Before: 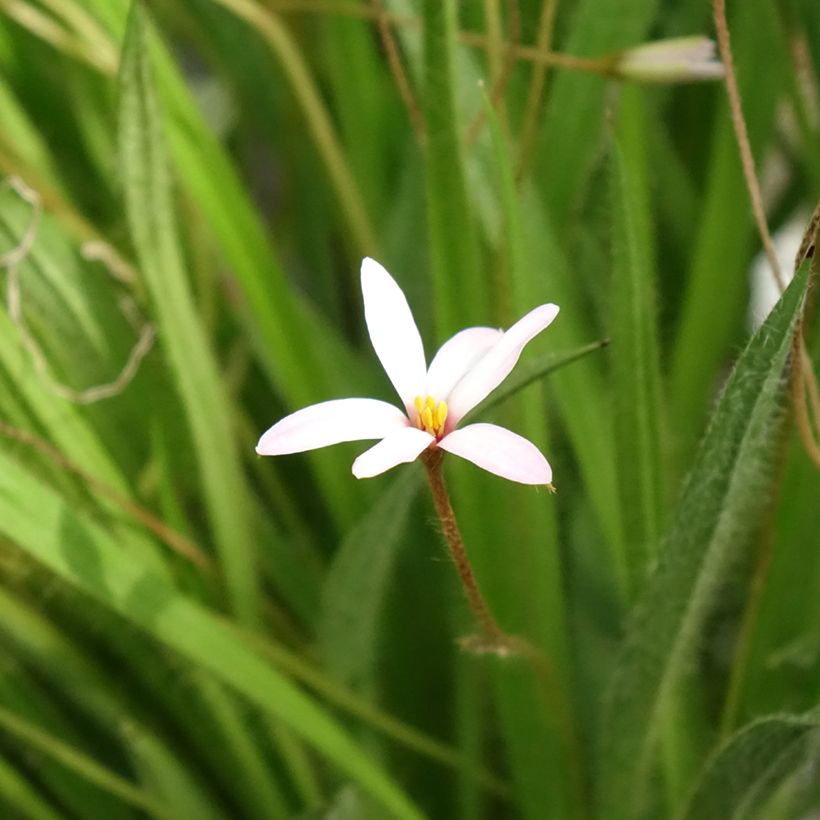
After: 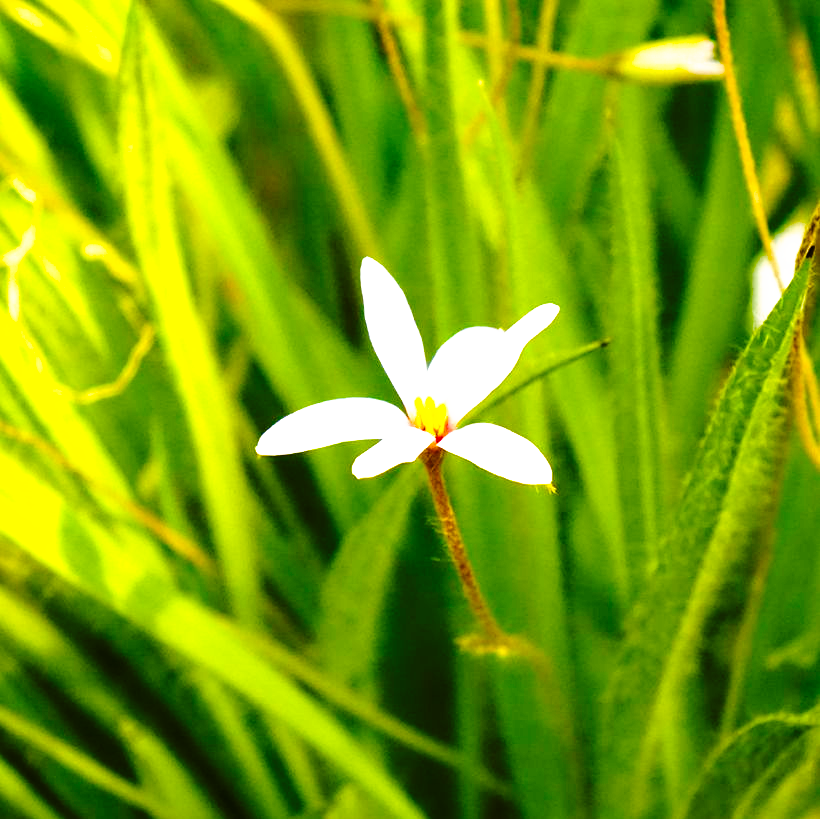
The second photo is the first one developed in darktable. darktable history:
color contrast: green-magenta contrast 0.8, blue-yellow contrast 1.1, unbound 0
tone curve: curves: ch0 [(0, 0) (0.003, 0.002) (0.011, 0.006) (0.025, 0.014) (0.044, 0.025) (0.069, 0.039) (0.1, 0.056) (0.136, 0.086) (0.177, 0.129) (0.224, 0.183) (0.277, 0.247) (0.335, 0.318) (0.399, 0.395) (0.468, 0.48) (0.543, 0.571) (0.623, 0.668) (0.709, 0.773) (0.801, 0.873) (0.898, 0.978) (1, 1)], preserve colors none
color balance rgb: linear chroma grading › shadows 10%, linear chroma grading › highlights 10%, linear chroma grading › global chroma 15%, linear chroma grading › mid-tones 15%, perceptual saturation grading › global saturation 40%, perceptual saturation grading › highlights -25%, perceptual saturation grading › mid-tones 35%, perceptual saturation grading › shadows 35%, perceptual brilliance grading › global brilliance 11.29%, global vibrance 11.29%
tone equalizer: on, module defaults
base curve: curves: ch0 [(0, 0) (0.028, 0.03) (0.121, 0.232) (0.46, 0.748) (0.859, 0.968) (1, 1)], preserve colors none
crop: bottom 0.071%
